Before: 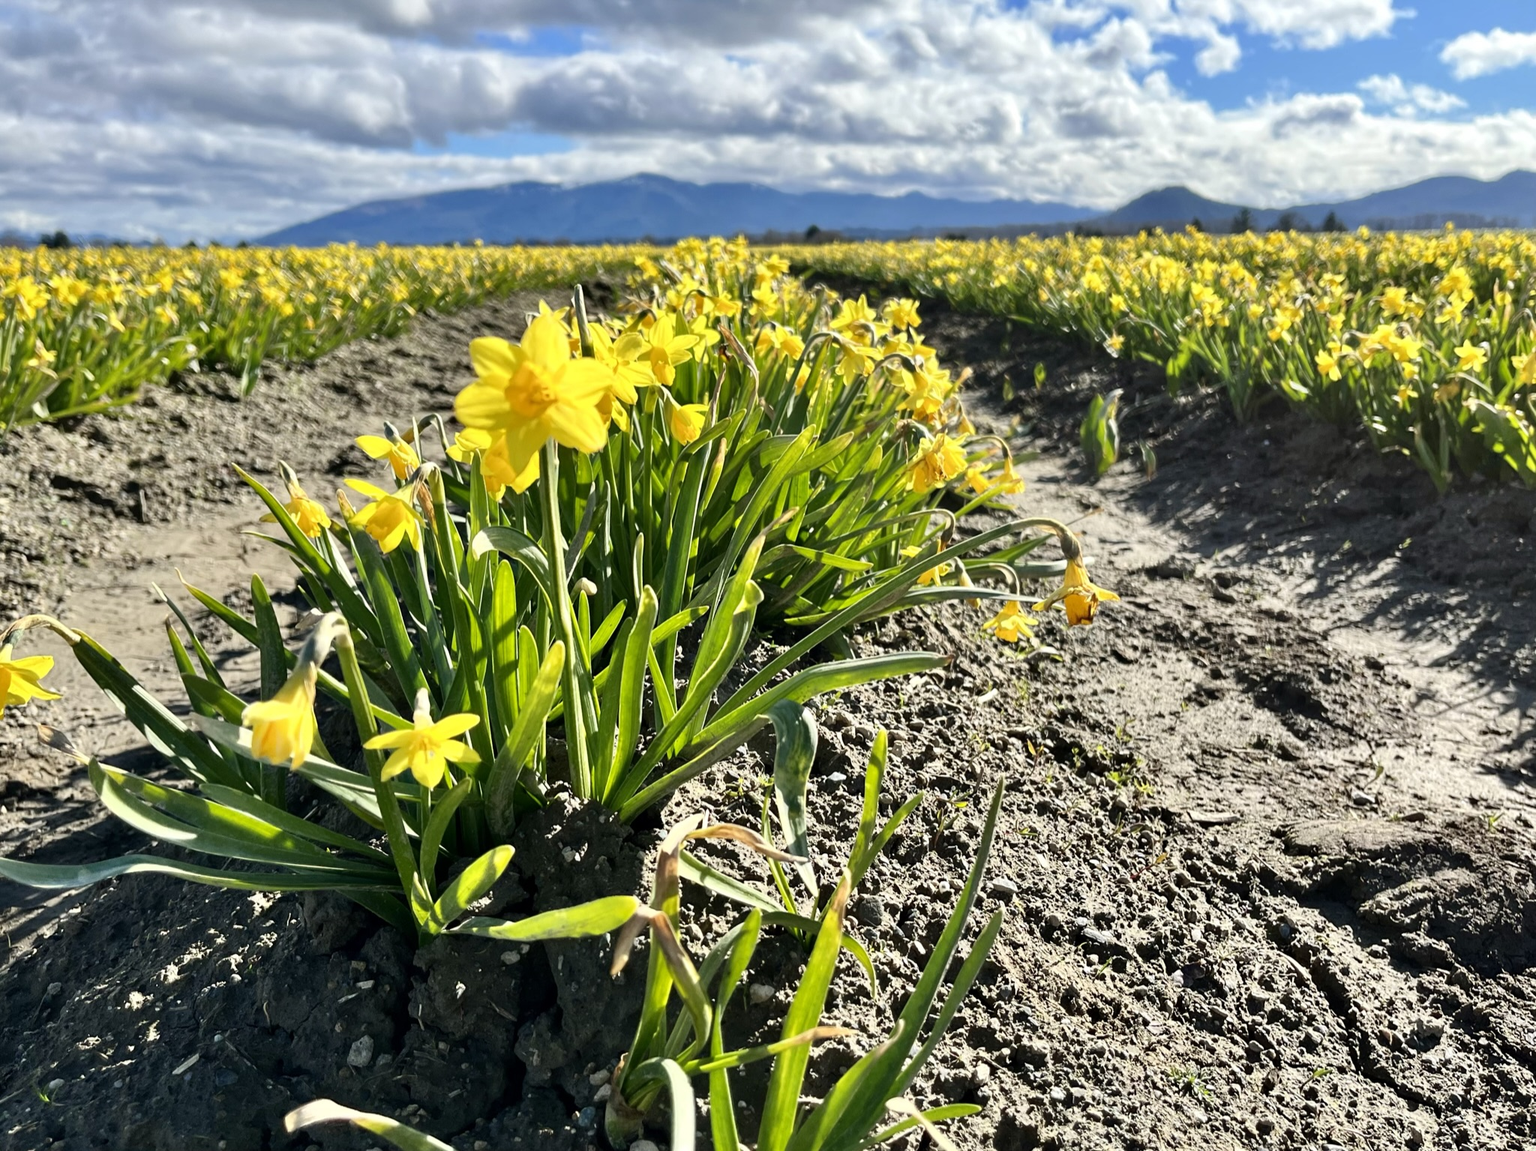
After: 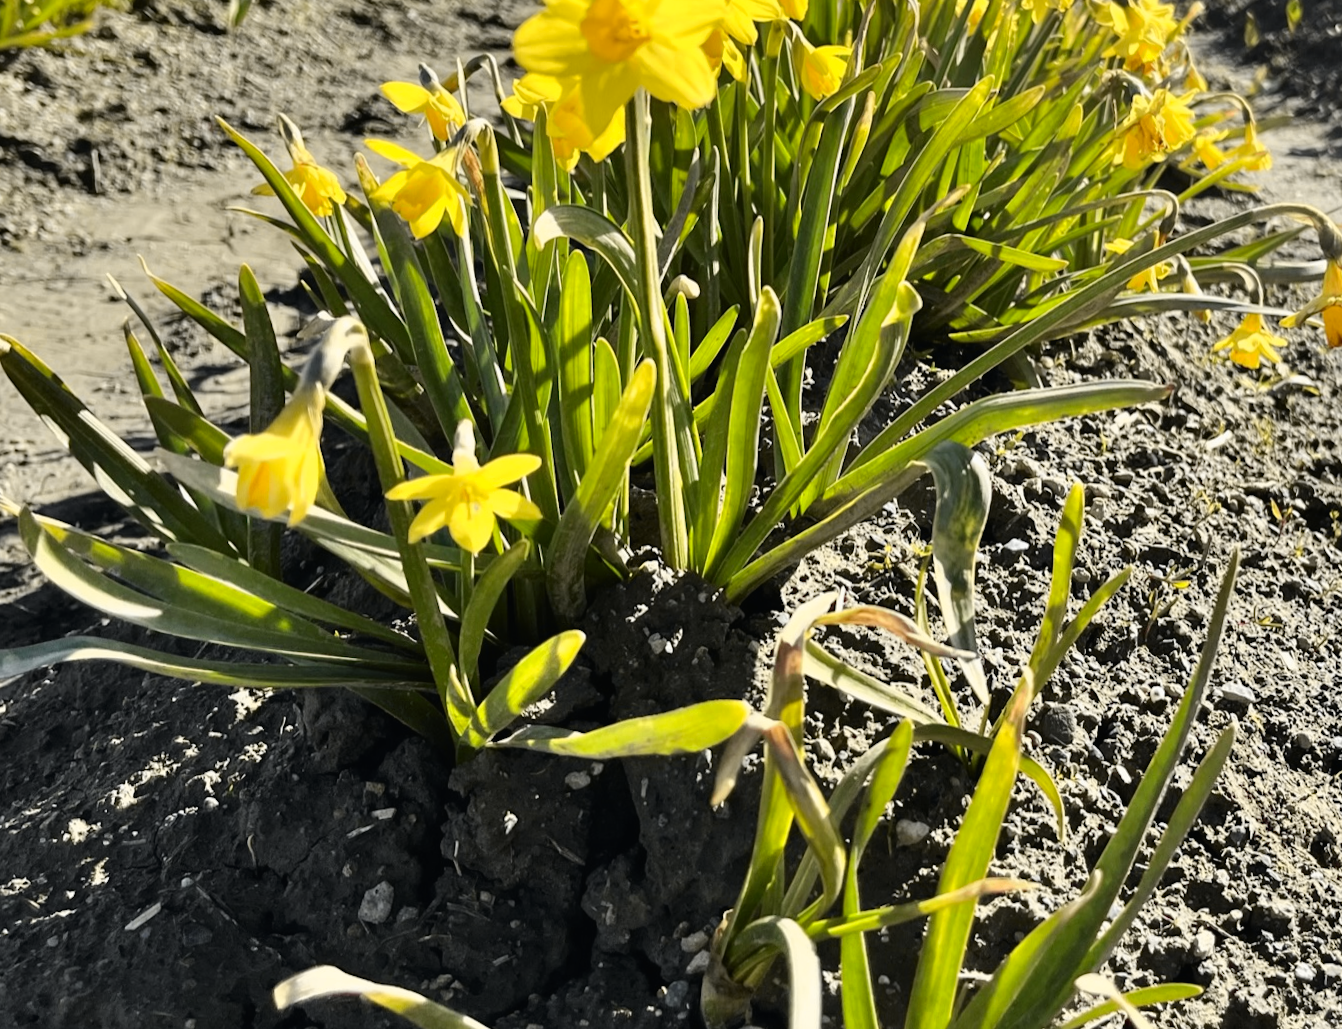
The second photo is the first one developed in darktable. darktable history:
tone equalizer: -8 EV 0.076 EV, edges refinement/feathering 500, mask exposure compensation -1.57 EV, preserve details no
tone curve: curves: ch0 [(0, 0.012) (0.036, 0.035) (0.274, 0.288) (0.504, 0.536) (0.844, 0.84) (1, 0.983)]; ch1 [(0, 0) (0.389, 0.403) (0.462, 0.486) (0.499, 0.498) (0.511, 0.502) (0.536, 0.547) (0.579, 0.578) (0.626, 0.645) (0.749, 0.781) (1, 1)]; ch2 [(0, 0) (0.457, 0.486) (0.5, 0.5) (0.557, 0.561) (0.614, 0.622) (0.704, 0.732) (1, 1)], color space Lab, independent channels, preserve colors none
crop and rotate: angle -0.775°, left 3.885%, top 31.75%, right 29.409%
